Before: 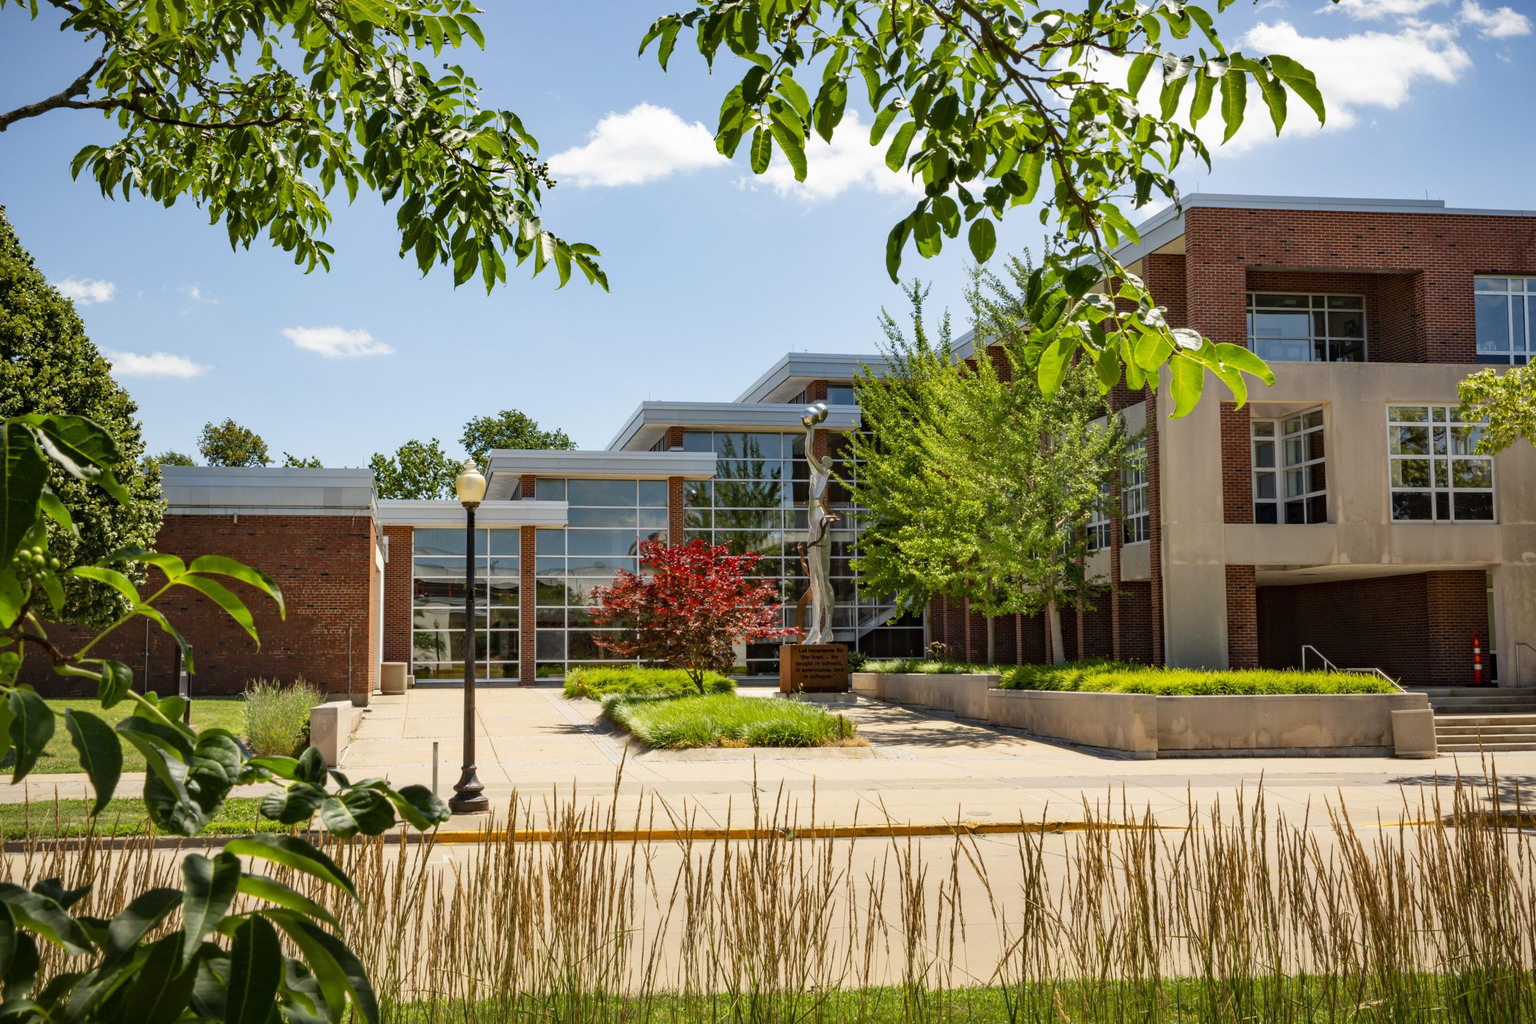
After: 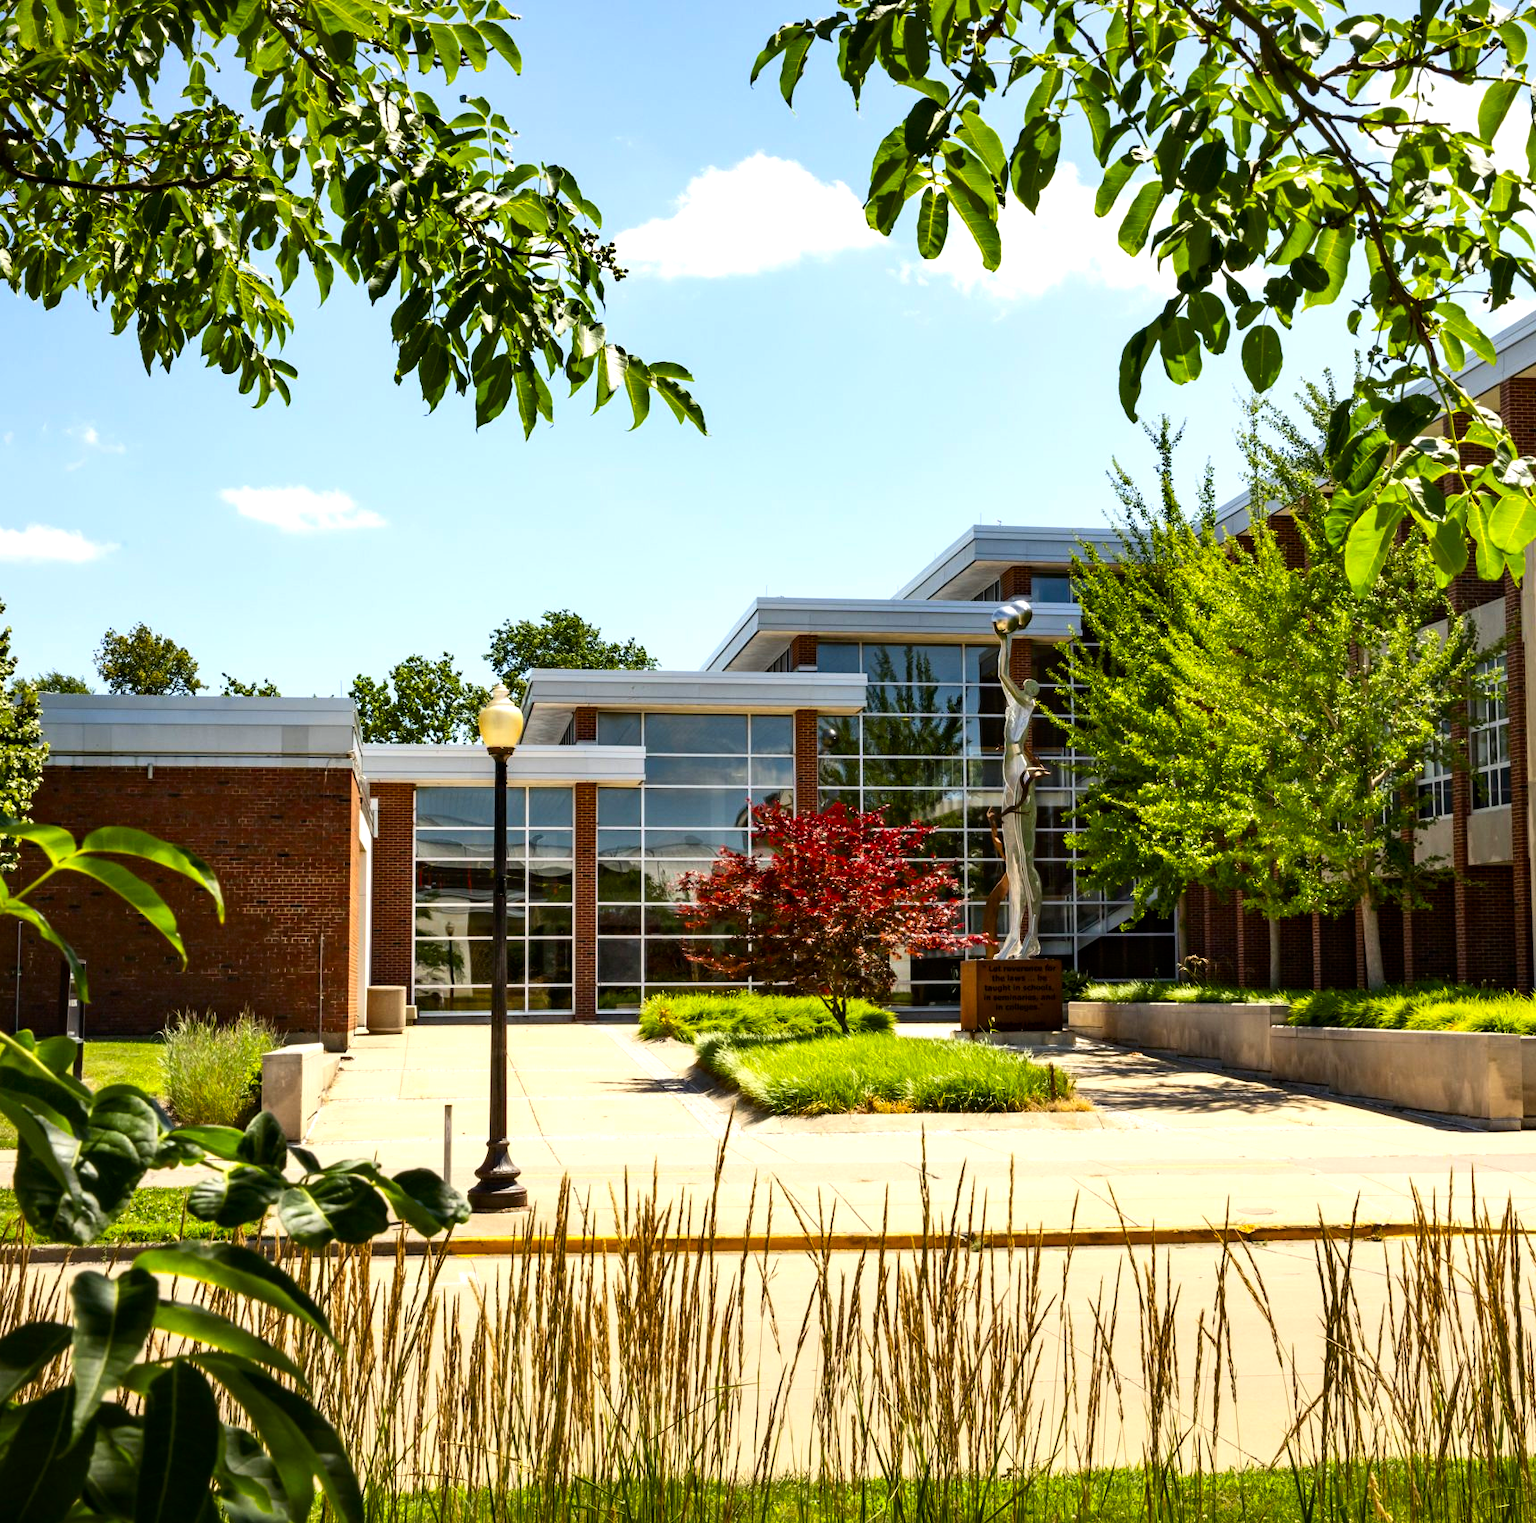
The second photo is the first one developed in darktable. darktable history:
exposure: black level correction 0.001, compensate exposure bias true, compensate highlight preservation false
color balance rgb: linear chroma grading › global chroma 15.581%, perceptual saturation grading › global saturation 0.707%, perceptual brilliance grading › global brilliance 2.485%, perceptual brilliance grading › highlights 8.428%, perceptual brilliance grading › shadows -4.133%, global vibrance 9.243%, contrast 14.788%, saturation formula JzAzBz (2021)
contrast brightness saturation: contrast 0.149, brightness -0.012, saturation 0.096
crop and rotate: left 8.773%, right 24.039%
